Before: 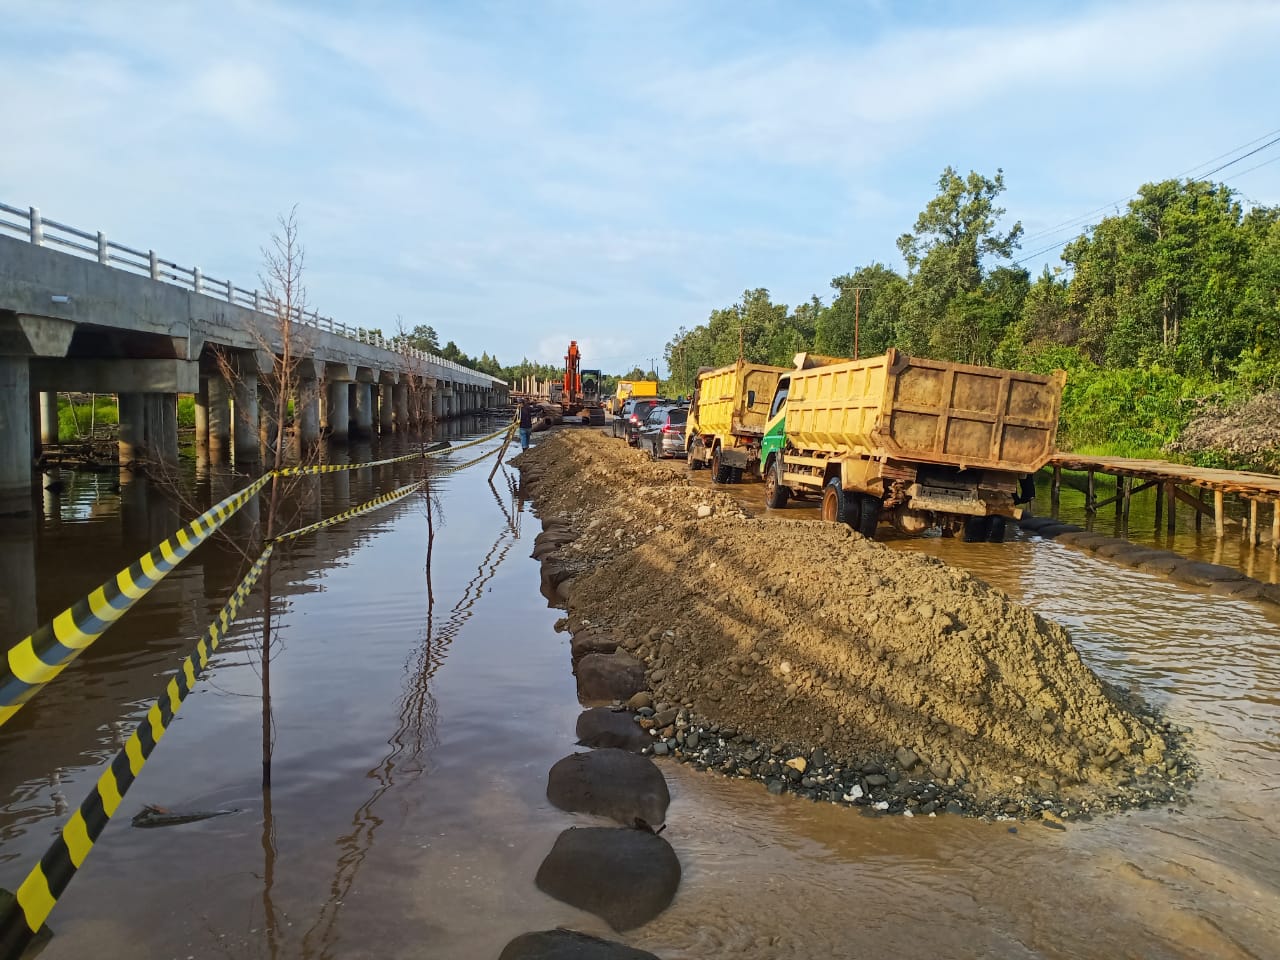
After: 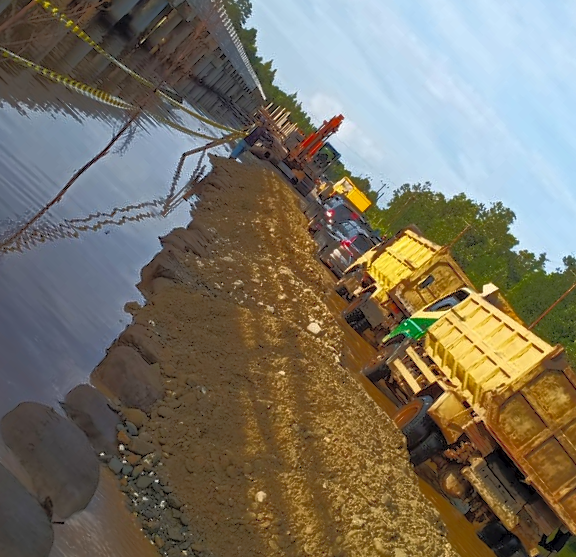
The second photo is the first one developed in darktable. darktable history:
exposure: black level correction 0.002, exposure 0.15 EV, compensate highlight preservation false
tone curve: curves: ch0 [(0, 0) (0.003, 0.032) (0.53, 0.368) (0.901, 0.866) (1, 1)], color space Lab, independent channels, preserve colors none
crop and rotate: angle -45.08°, top 16.438%, right 0.967%, bottom 11.654%
